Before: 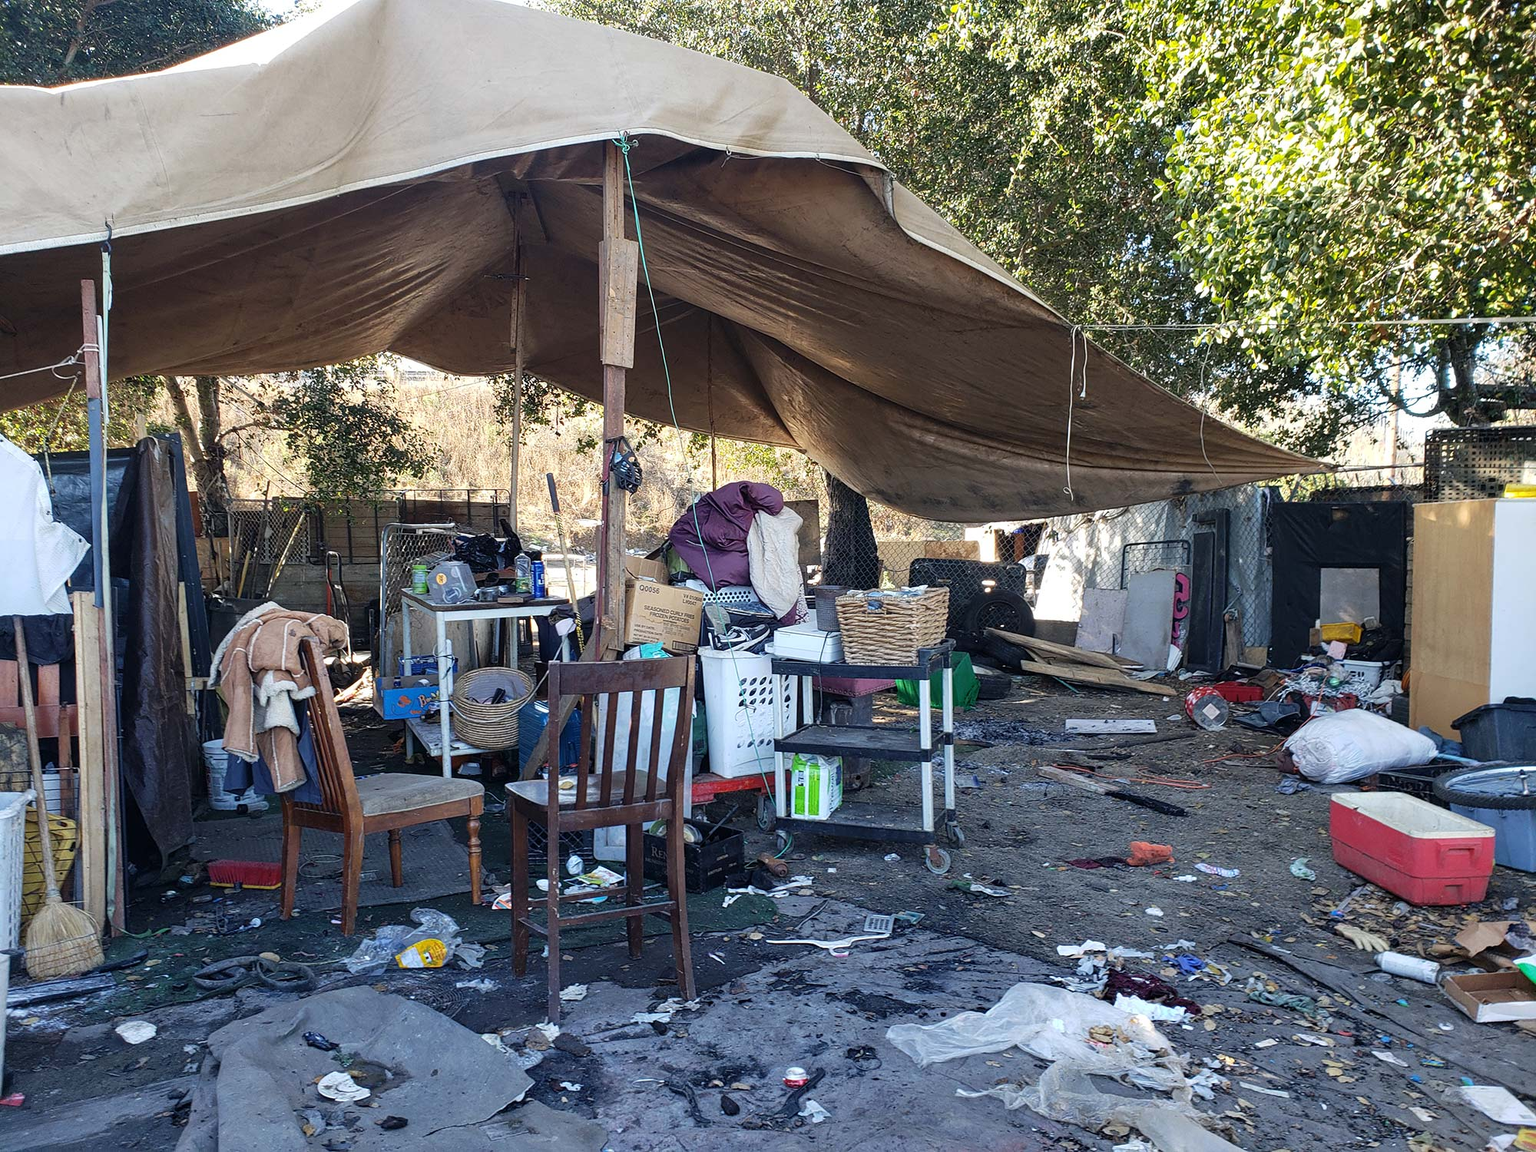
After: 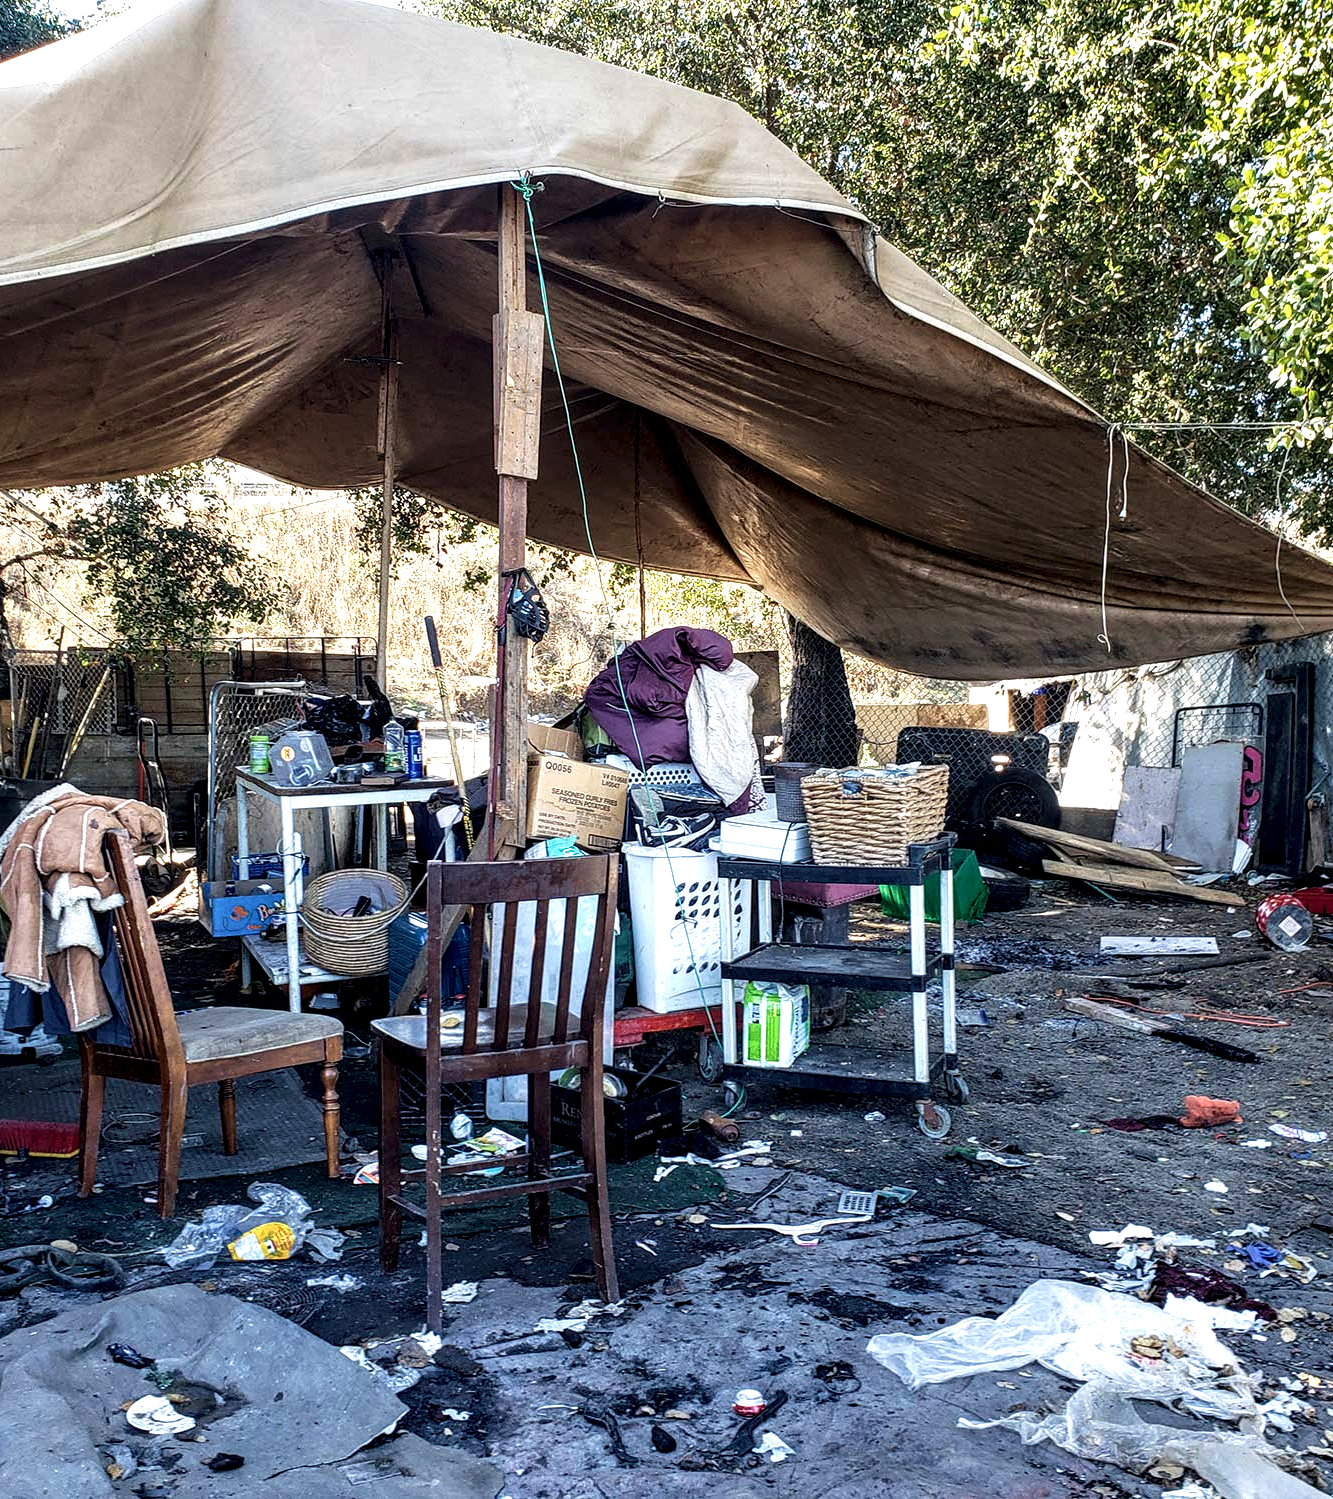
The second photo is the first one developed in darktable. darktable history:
local contrast: highlights 80%, shadows 57%, detail 175%, midtone range 0.602
crop and rotate: left 14.385%, right 18.948%
velvia: on, module defaults
